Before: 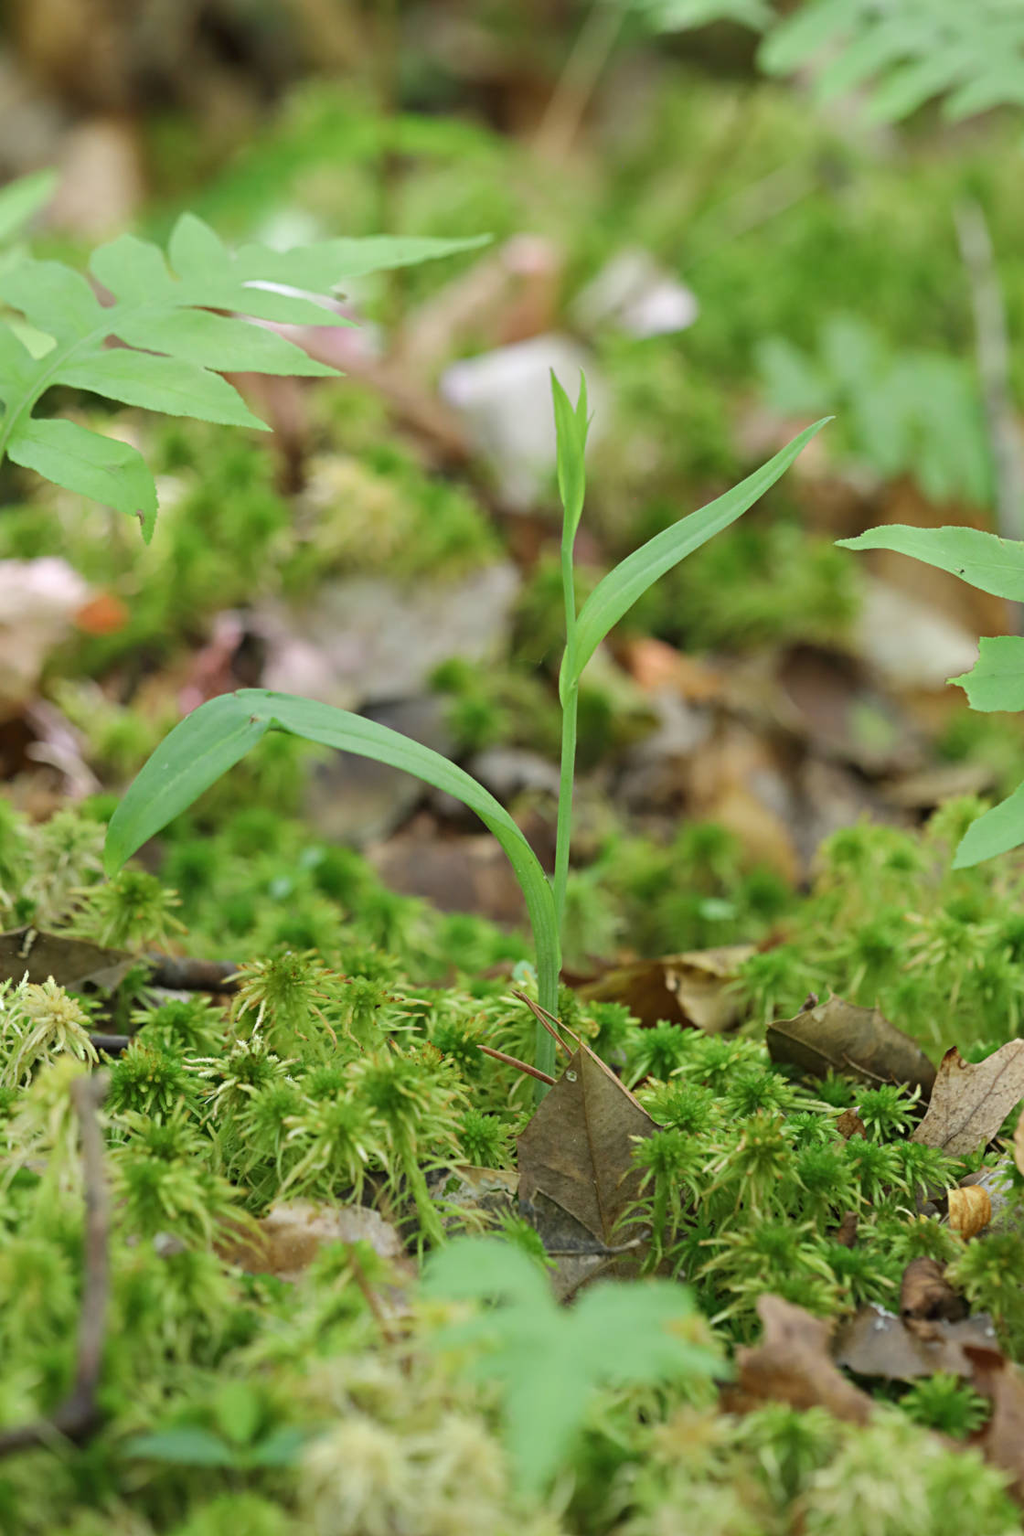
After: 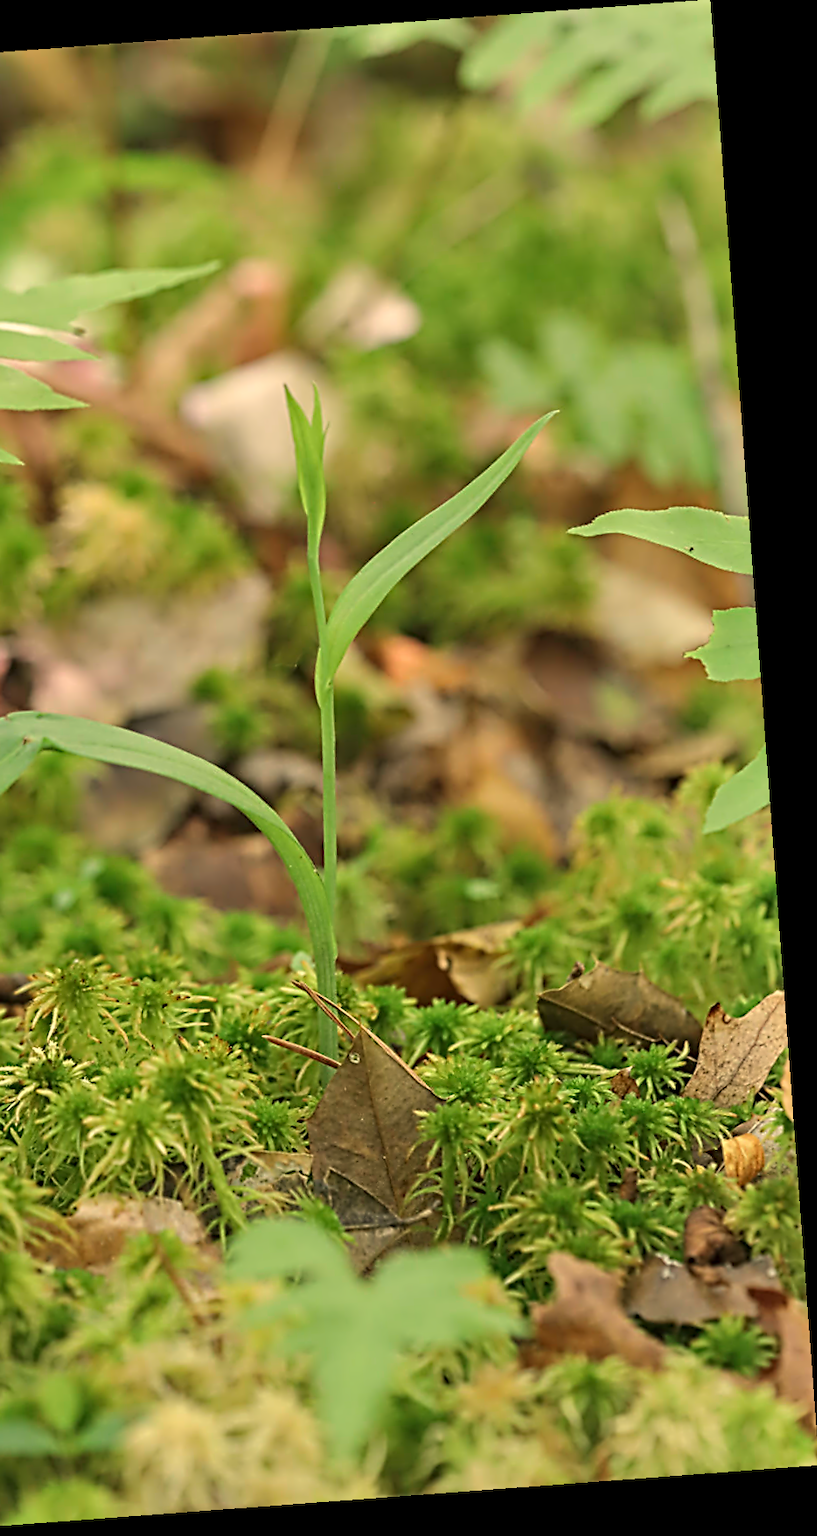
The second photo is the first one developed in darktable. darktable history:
white balance: red 1.138, green 0.996, blue 0.812
crop and rotate: left 24.6%
shadows and highlights: low approximation 0.01, soften with gaussian
rotate and perspective: rotation -4.25°, automatic cropping off
contrast equalizer: y [[0.5, 0.5, 0.5, 0.515, 0.749, 0.84], [0.5 ×6], [0.5 ×6], [0, 0, 0, 0.001, 0.067, 0.262], [0 ×6]]
